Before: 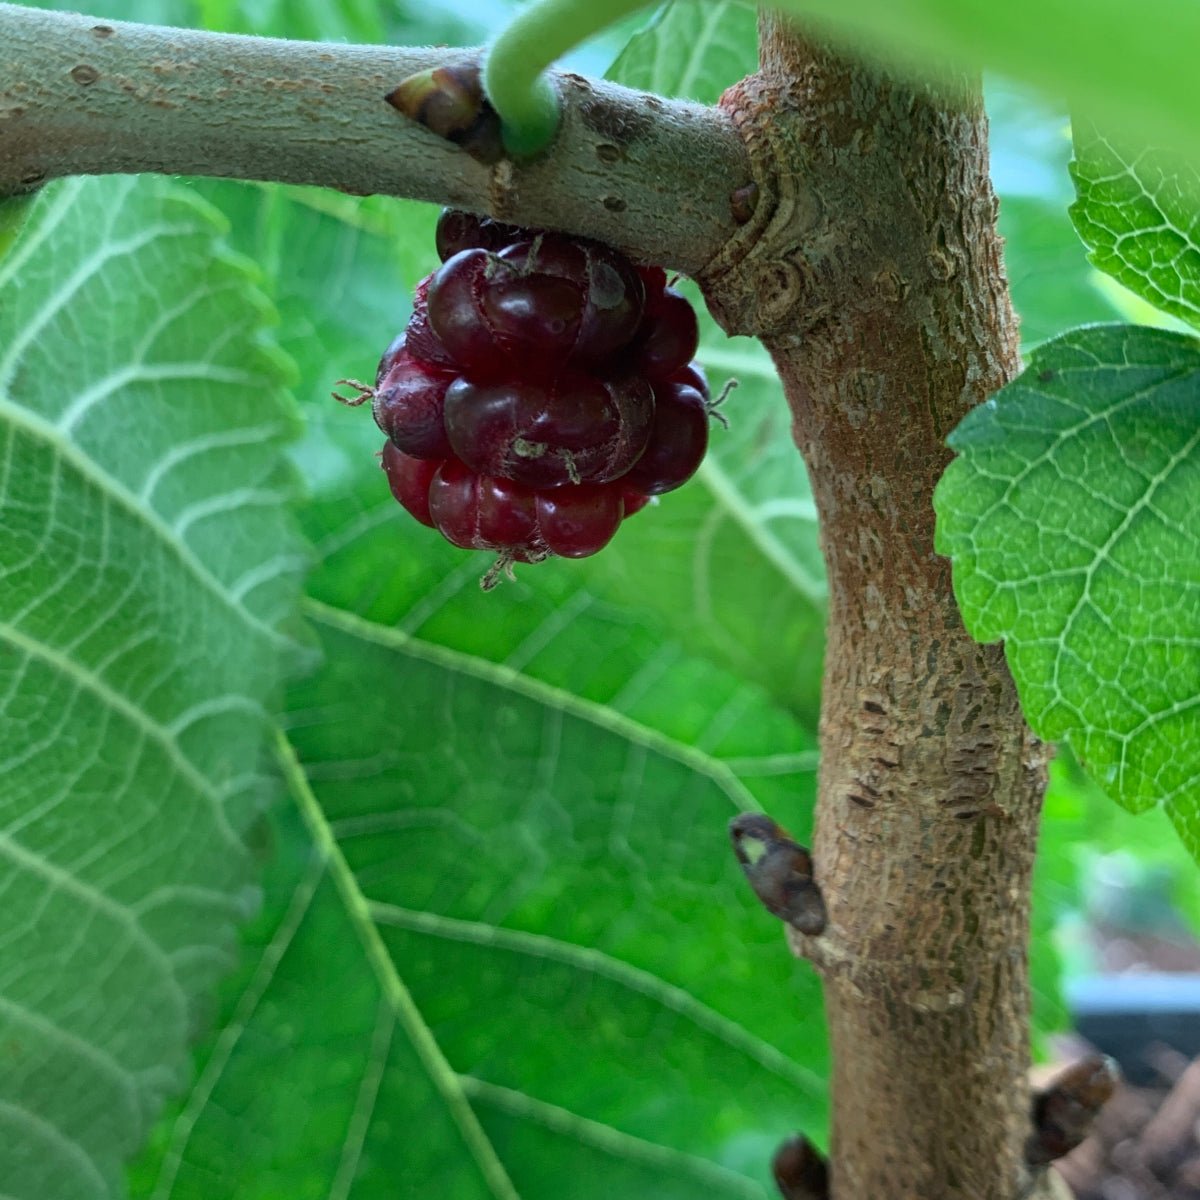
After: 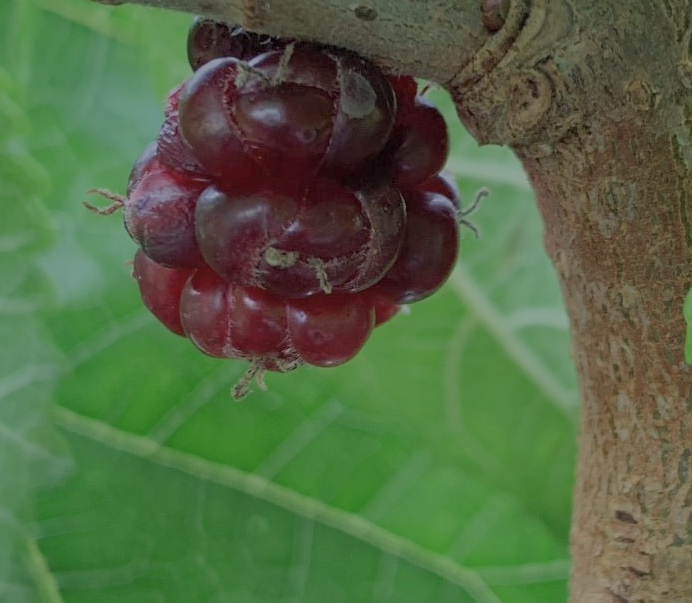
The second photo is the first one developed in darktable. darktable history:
color correction: highlights a* 3.57, highlights b* 5.09
crop: left 20.775%, top 15.968%, right 21.493%, bottom 33.781%
filmic rgb: black relative exposure -13.94 EV, white relative exposure 7.94 EV, threshold 5.94 EV, hardness 3.74, latitude 49.28%, contrast 0.516, iterations of high-quality reconstruction 0, enable highlight reconstruction true
